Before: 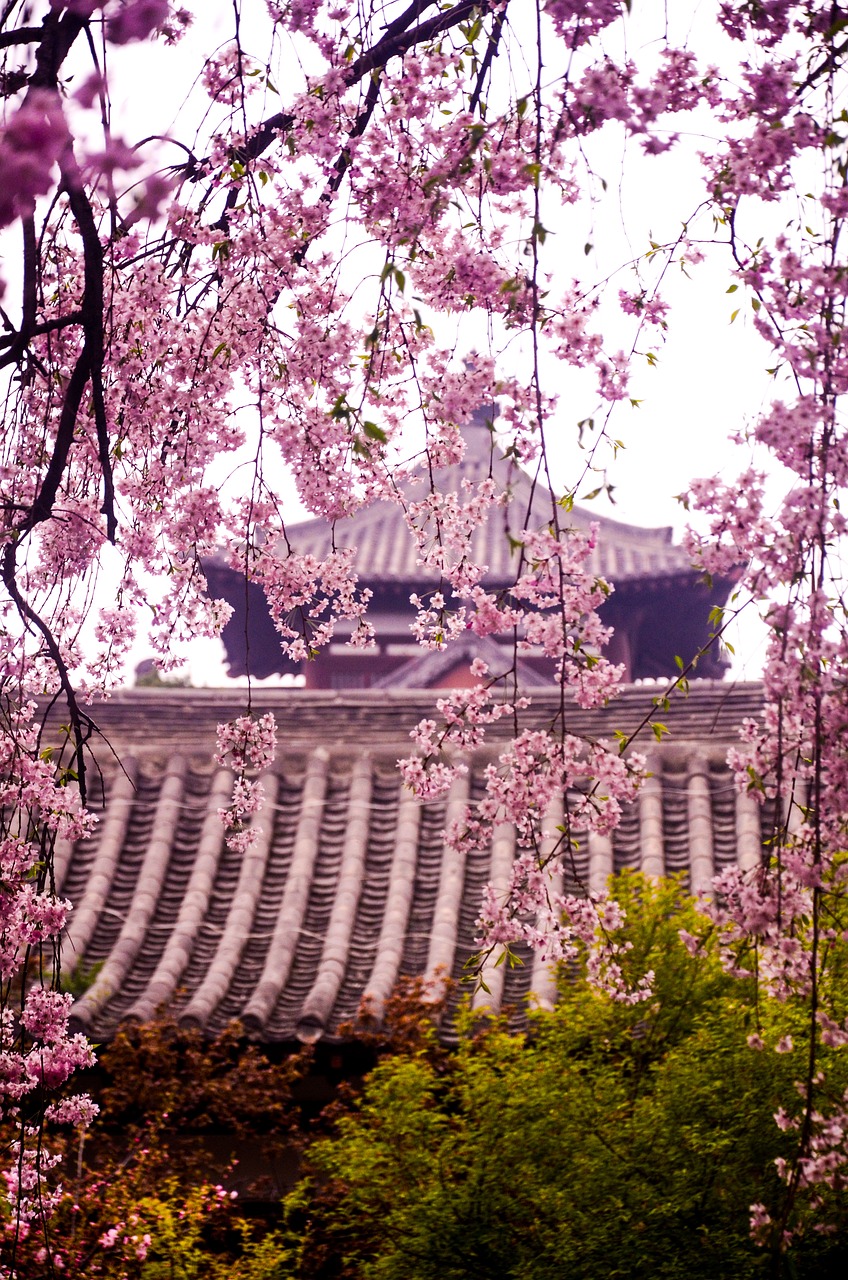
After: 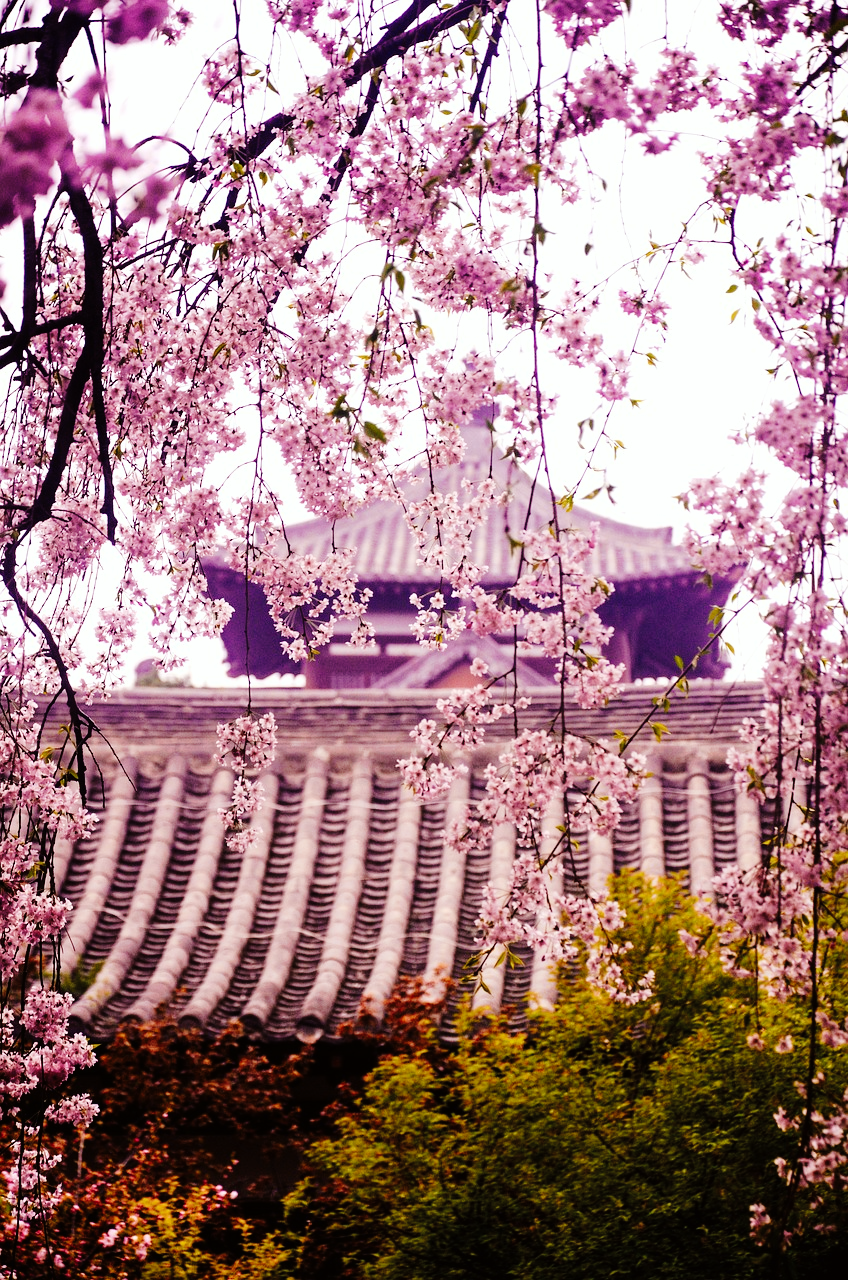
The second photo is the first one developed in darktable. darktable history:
tone curve: curves: ch0 [(0, 0) (0.003, 0.002) (0.011, 0.007) (0.025, 0.014) (0.044, 0.023) (0.069, 0.033) (0.1, 0.052) (0.136, 0.081) (0.177, 0.134) (0.224, 0.205) (0.277, 0.296) (0.335, 0.401) (0.399, 0.501) (0.468, 0.589) (0.543, 0.658) (0.623, 0.738) (0.709, 0.804) (0.801, 0.871) (0.898, 0.93) (1, 1)], preserve colors none
color look up table: target L [98.41, 89.6, 89.59, 89.33, 63, 60.17, 60.72, 53.64, 54.95, 38.94, 34.7, 22, 200.61, 76.95, 66.38, 61.55, 51.71, 47, 48.83, 45.76, 30.95, 29.23, 13.13, 88.21, 66.3, 65.11, 63.77, 59.83, 51.11, 52.64, 45.91, 37.35, 45.72, 42.46, 34.28, 37.02, 28.5, 22.08, 20.28, 18.14, 3.869, 0.968, 85.01, 79.44, 63.14, 53.11, 49.38, 39.95, 32.57], target a [-9.289, -11.2, -35.62, -36.49, 5.714, 2.084, -47.64, -54.31, -26.02, -13.12, -25.26, -18.35, 0, 6.783, 32.85, 34.7, 61.02, 69.66, 29.66, 32.13, 38.3, 3.836, 19.45, 24.25, 42.02, 37.37, 67.95, 77.84, 60.04, 90.26, 21.7, 18.05, 71.96, 57.9, 26.55, 55.22, 35.67, 23.22, 34.68, 18.26, 17.48, 2.665, -19.5, -42.34, -12.27, -19.47, 2.464, -19.03, -3.889], target b [32.37, 88.59, 23.53, 72.16, 43.01, 56.31, 18.72, 43.08, -1.593, 30.94, 25.86, 21.12, 0, 4.057, 56.29, 25.78, 19.88, 34.32, 6.108, 41.21, 15.97, 10.17, 19.38, -17.8, -45.73, -5.445, -52.07, -48.34, -3.478, -64.91, -15.6, -42.87, -26.86, -32.52, -69.04, -45.7, -12.97, -6.252, -60.46, -35.49, -25.33, -4.587, -9.605, -10.7, -41.66, -17.56, -30.18, -8.903, -25.66], num patches 49
